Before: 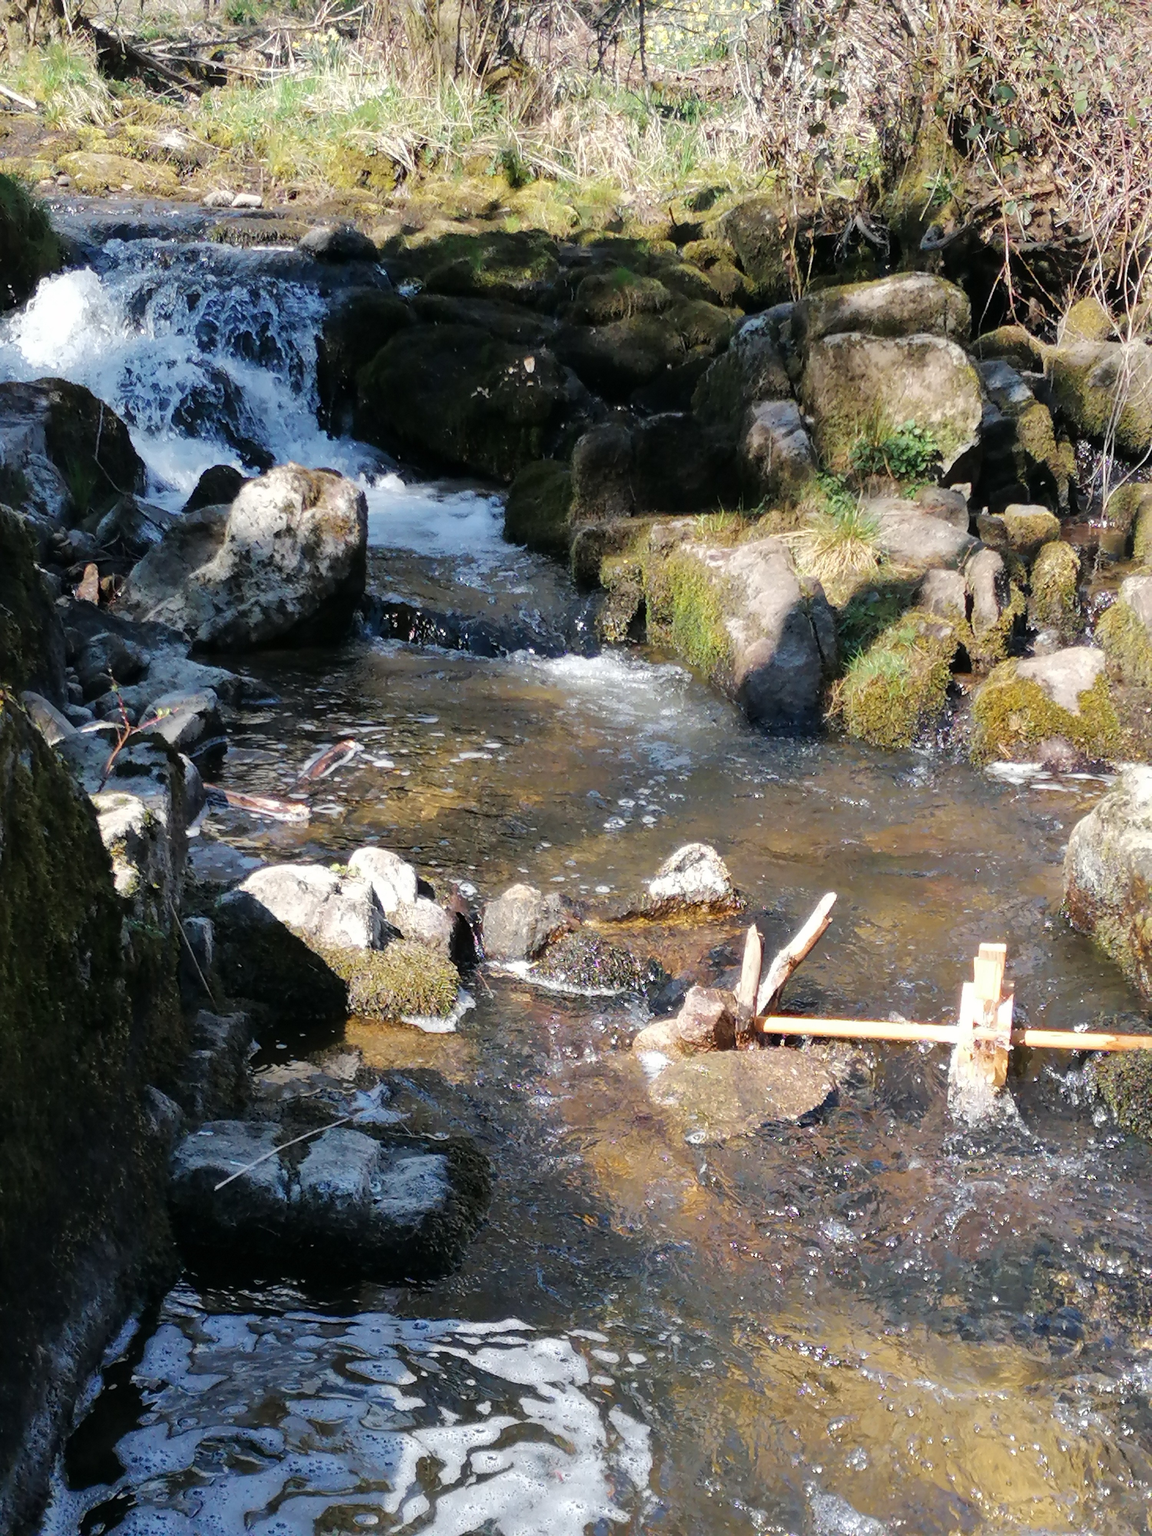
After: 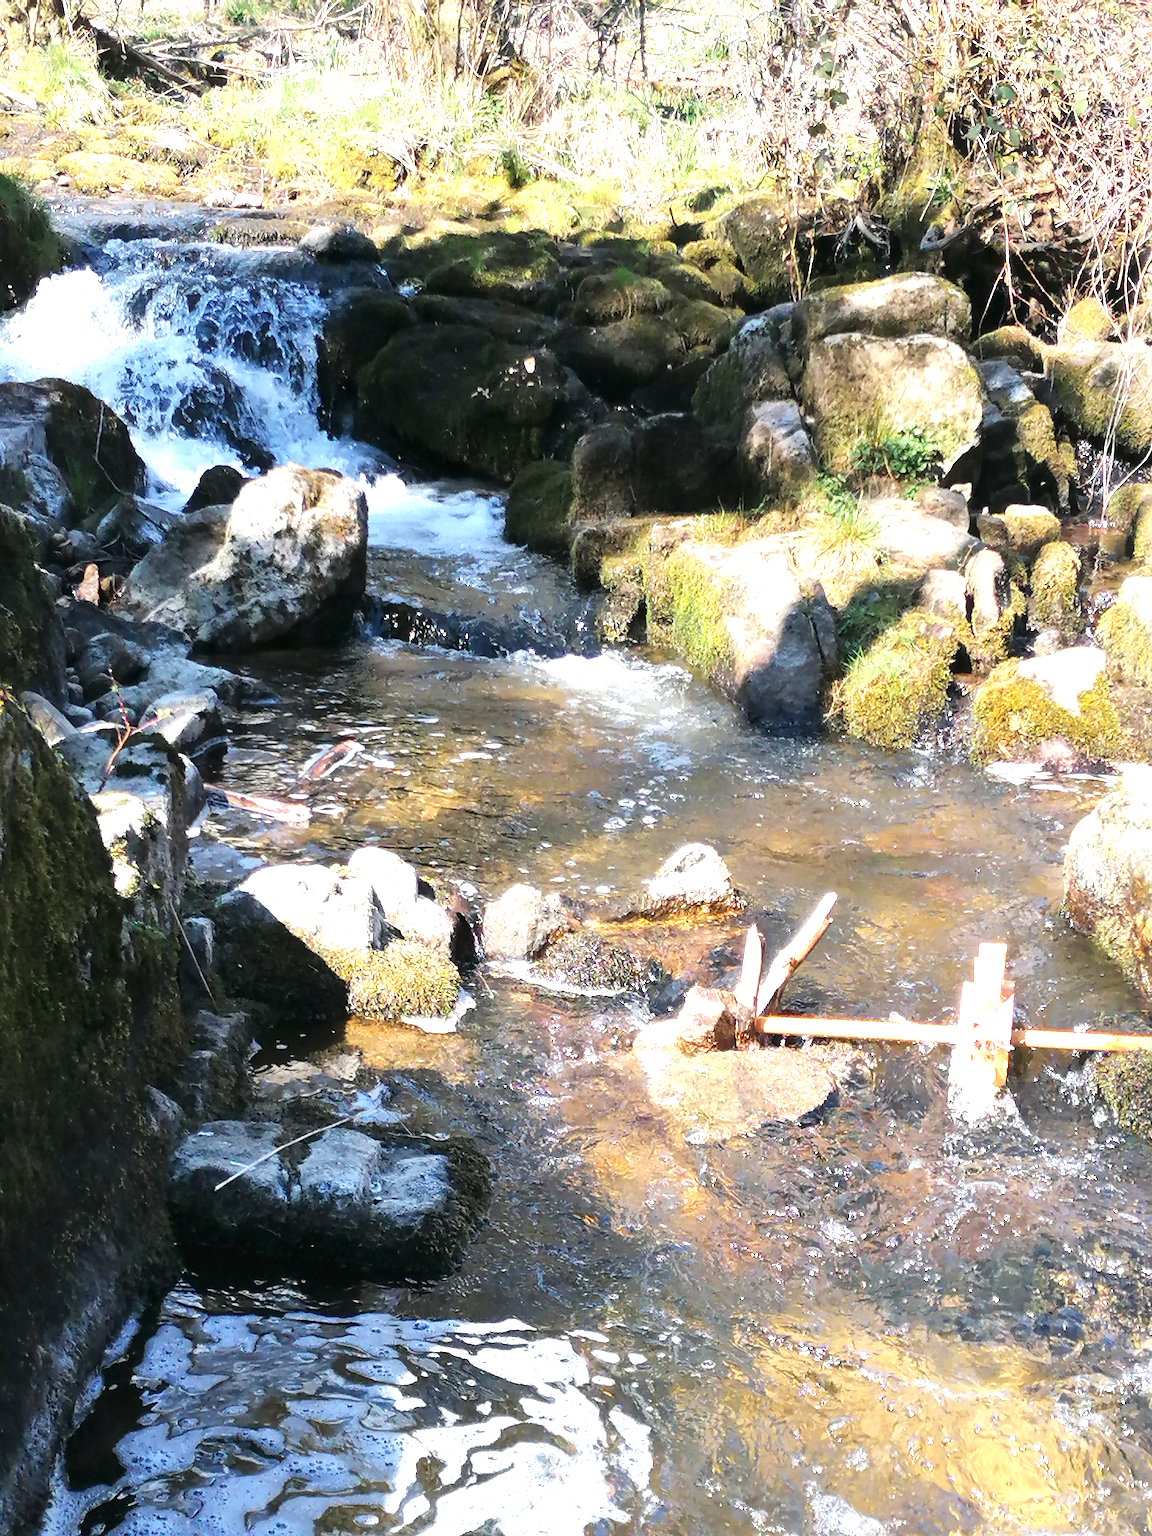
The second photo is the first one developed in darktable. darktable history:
sharpen: radius 1.461, amount 0.397, threshold 1.456
exposure: black level correction 0, exposure 1.102 EV, compensate exposure bias true, compensate highlight preservation false
